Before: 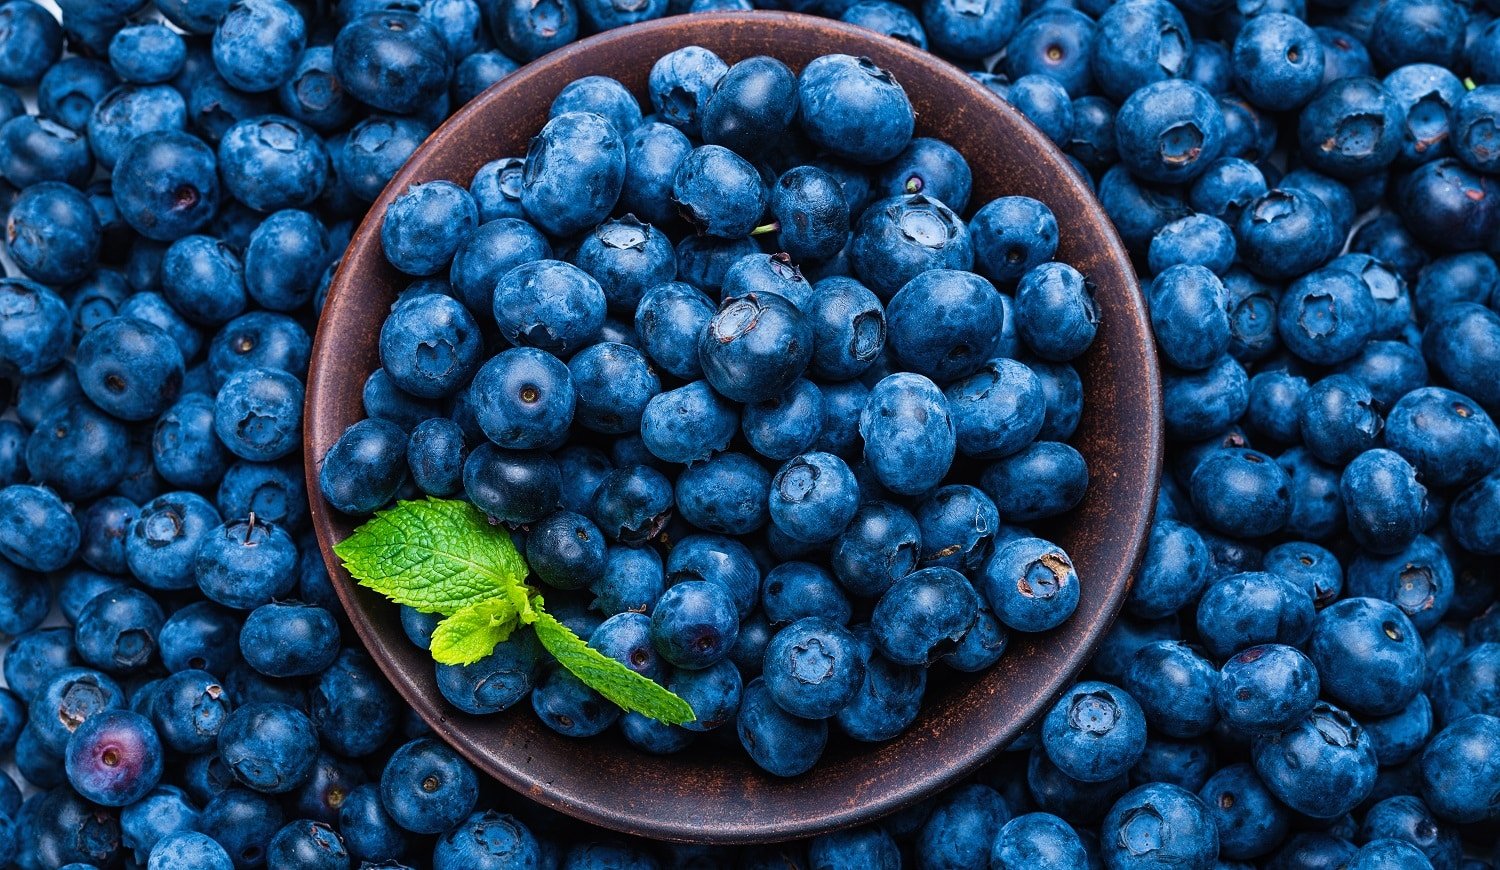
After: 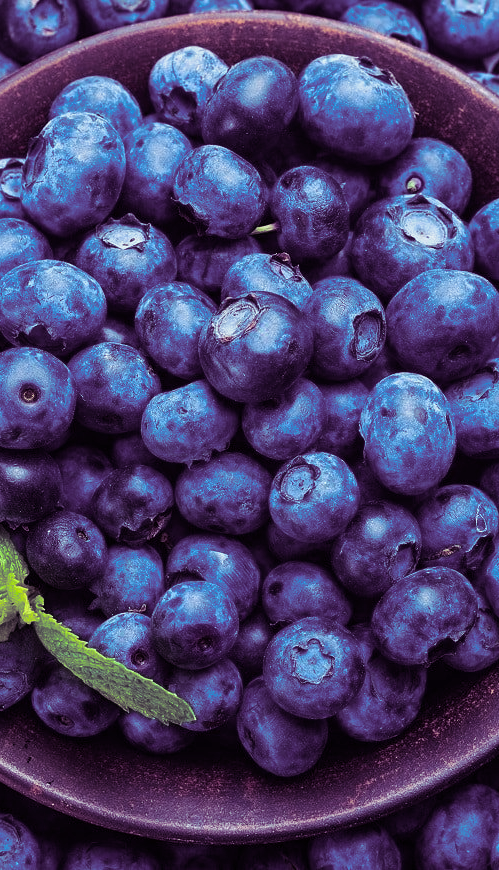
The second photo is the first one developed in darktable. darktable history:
split-toning: shadows › hue 277.2°, shadows › saturation 0.74
crop: left 33.36%, right 33.36%
